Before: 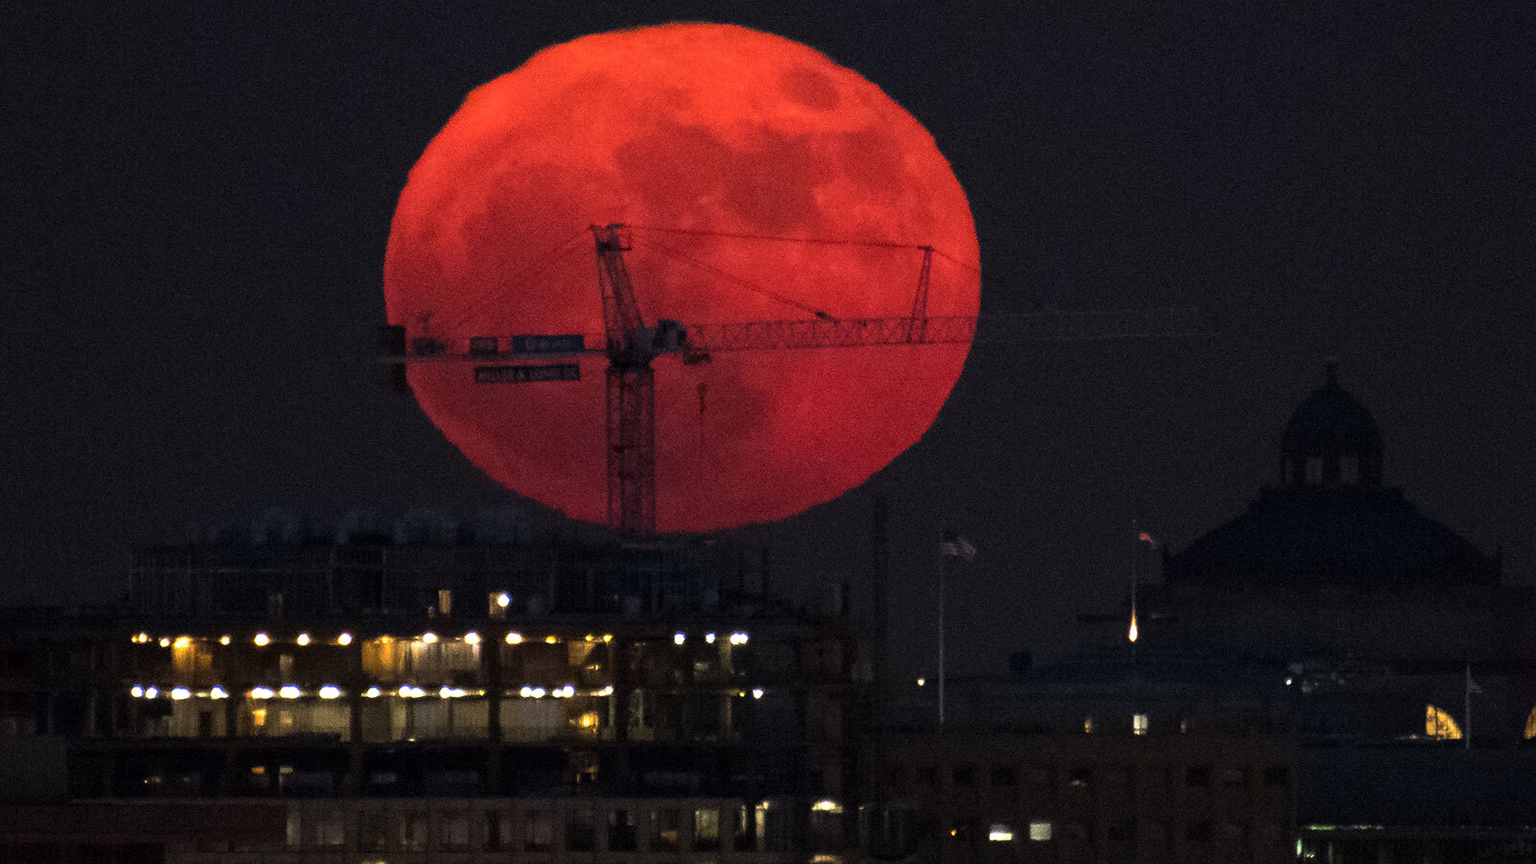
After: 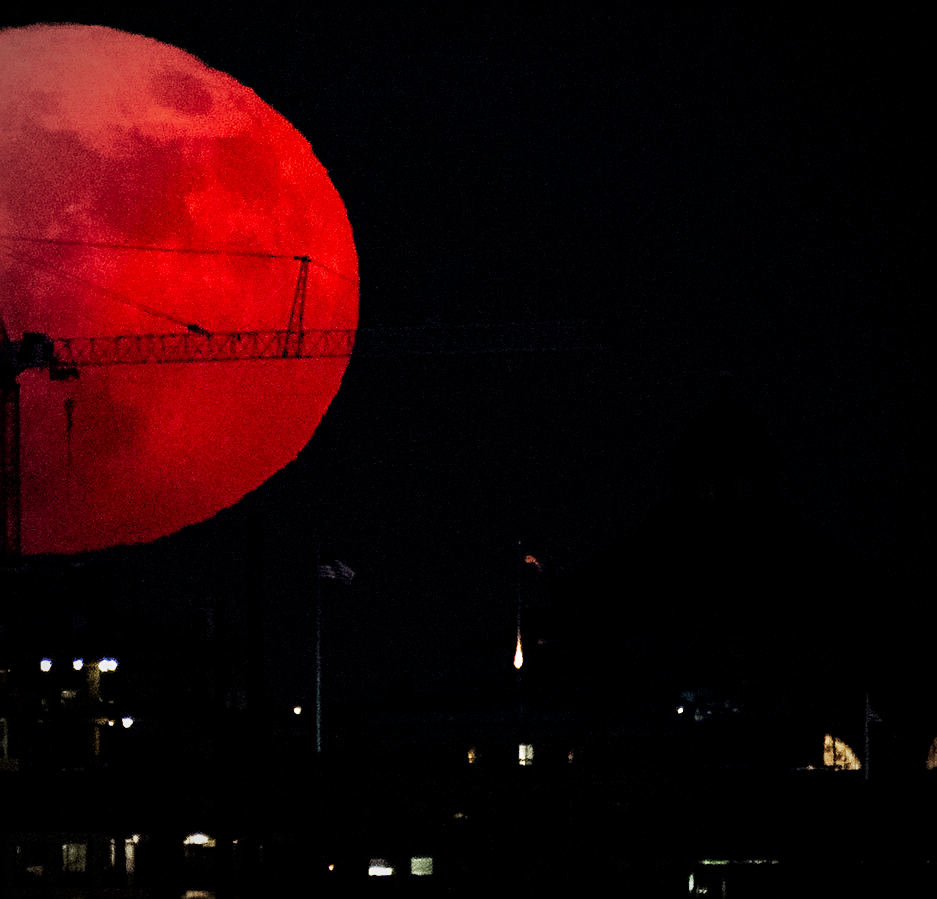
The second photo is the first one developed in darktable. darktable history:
vignetting: unbound false
sharpen: radius 3.126
filmic rgb: middle gray luminance 10.27%, black relative exposure -8.61 EV, white relative exposure 3.26 EV, target black luminance 0%, hardness 5.21, latitude 44.56%, contrast 1.313, highlights saturation mix 4.94%, shadows ↔ highlights balance 24.47%, preserve chrominance no, color science v5 (2021), iterations of high-quality reconstruction 0
haze removal: adaptive false
tone equalizer: edges refinement/feathering 500, mask exposure compensation -1.57 EV, preserve details no
crop: left 41.377%
